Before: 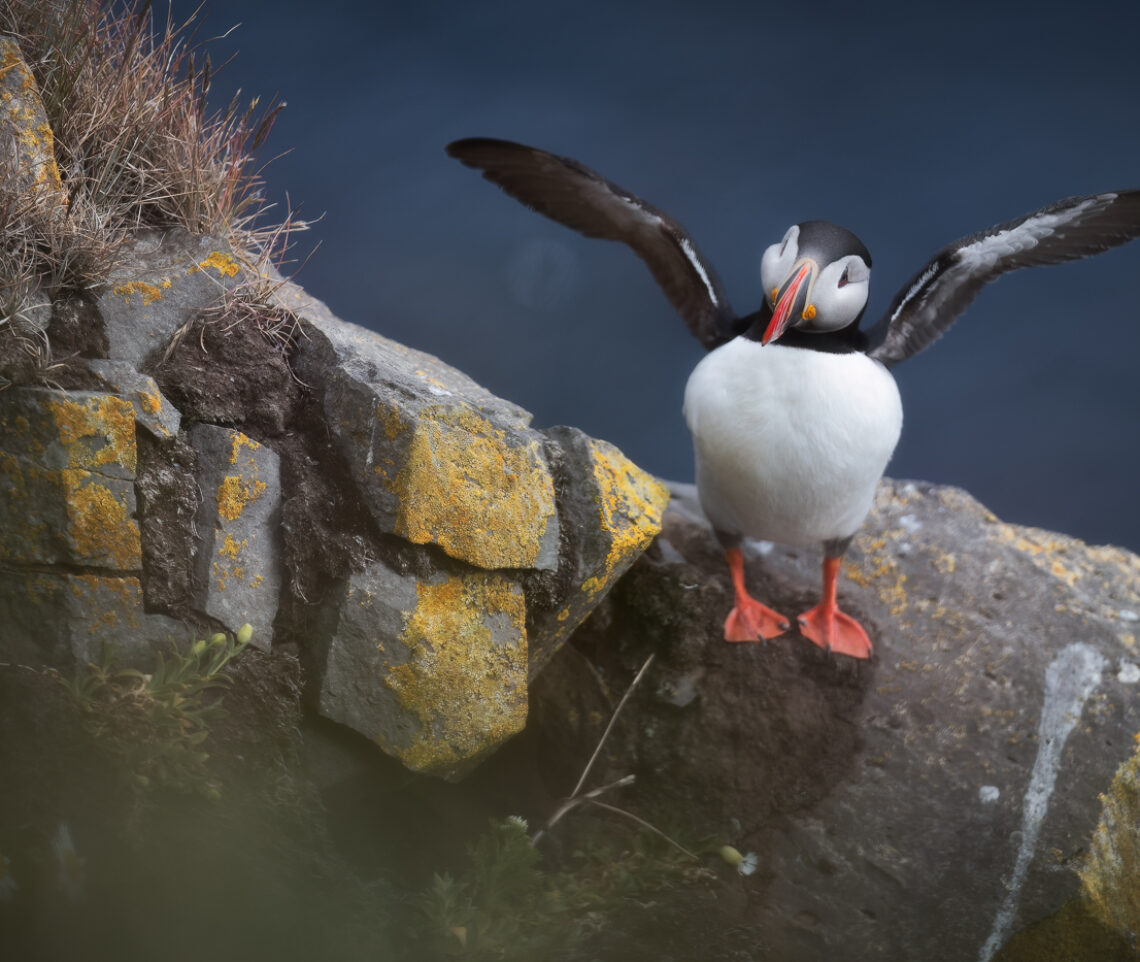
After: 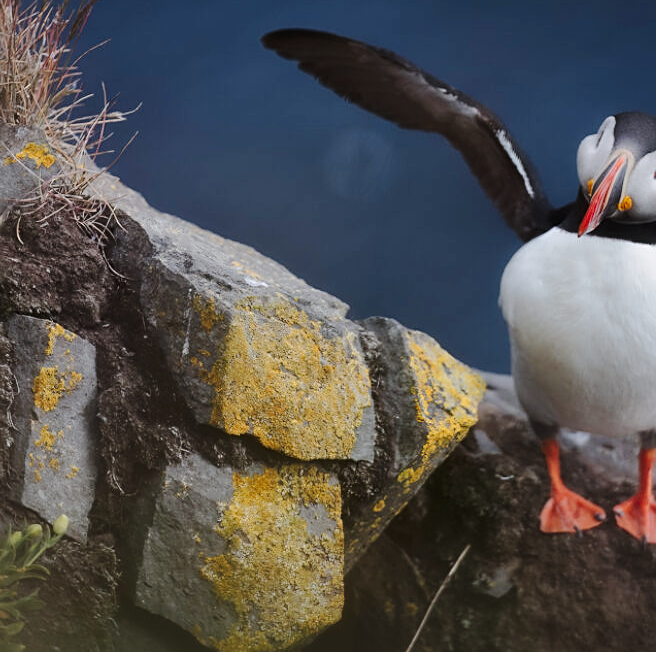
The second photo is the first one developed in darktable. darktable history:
crop: left 16.199%, top 11.393%, right 26.211%, bottom 20.749%
tone equalizer: edges refinement/feathering 500, mask exposure compensation -1.57 EV, preserve details no
sharpen: on, module defaults
tone curve: curves: ch0 [(0, 0.003) (0.211, 0.174) (0.482, 0.519) (0.843, 0.821) (0.992, 0.971)]; ch1 [(0, 0) (0.276, 0.206) (0.393, 0.364) (0.482, 0.477) (0.506, 0.5) (0.523, 0.523) (0.572, 0.592) (0.695, 0.767) (1, 1)]; ch2 [(0, 0) (0.438, 0.456) (0.498, 0.497) (0.536, 0.527) (0.562, 0.584) (0.619, 0.602) (0.698, 0.698) (1, 1)], preserve colors none
